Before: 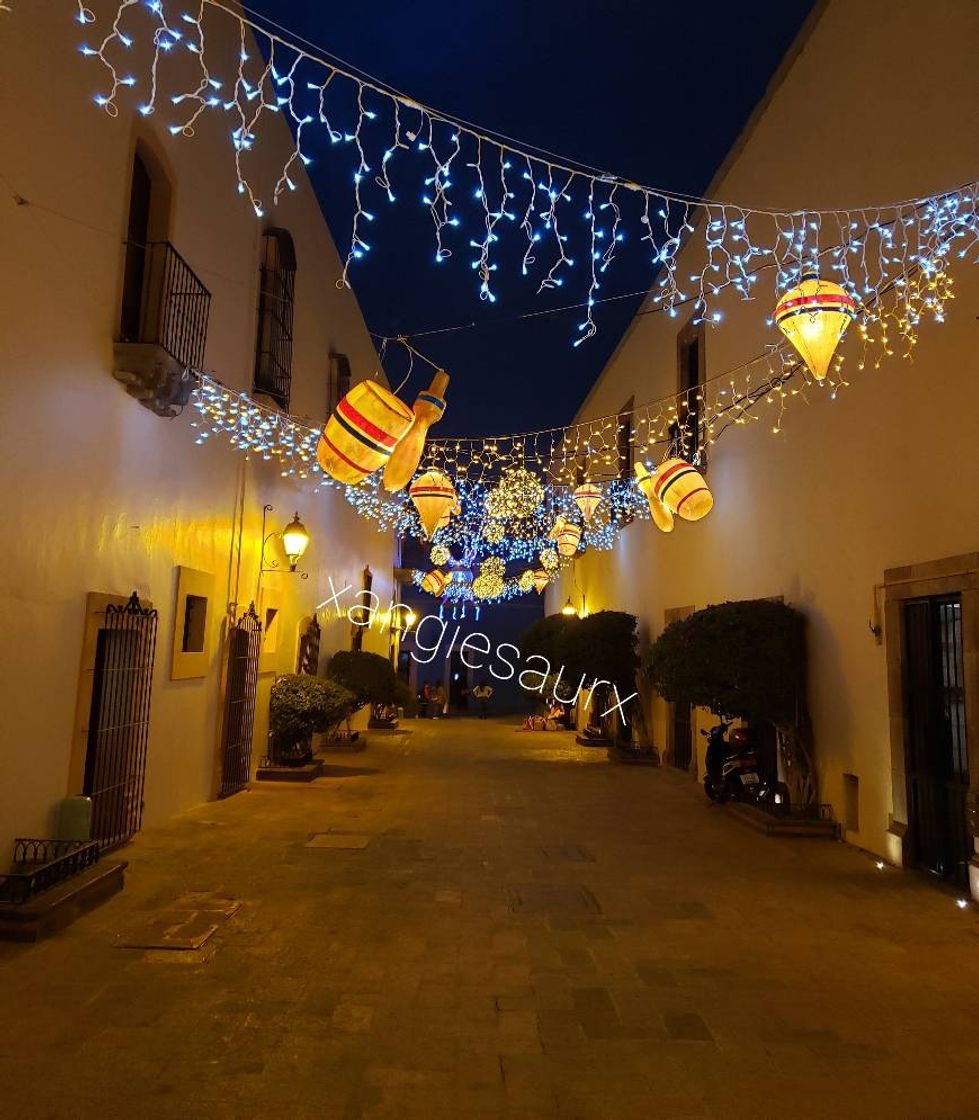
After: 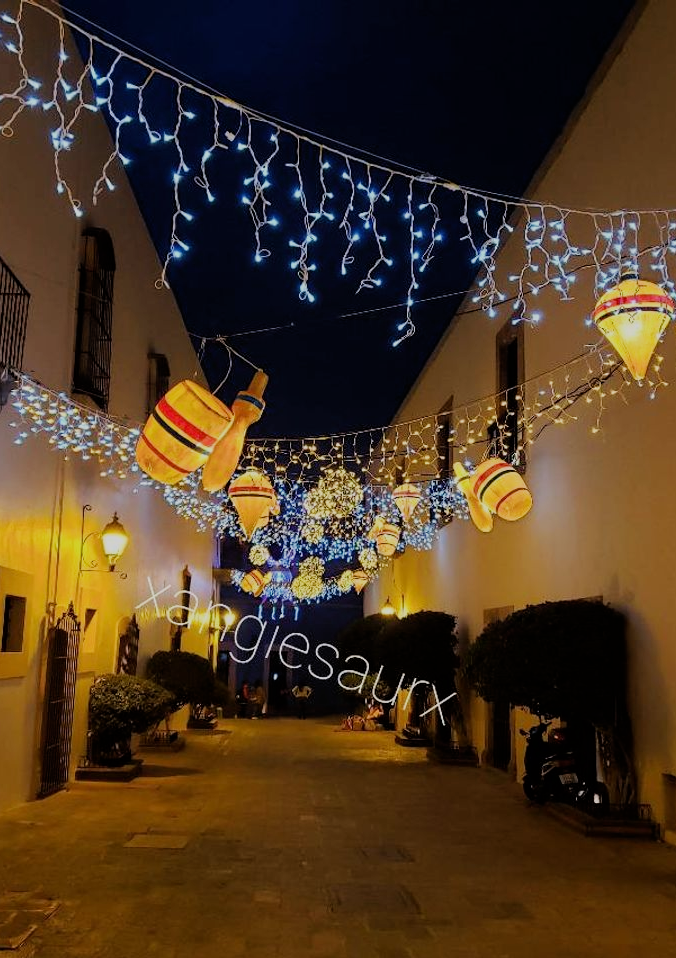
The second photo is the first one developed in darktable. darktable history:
crop: left 18.517%, right 12.381%, bottom 14.453%
filmic rgb: black relative exposure -7.31 EV, white relative exposure 5.07 EV, hardness 3.21
